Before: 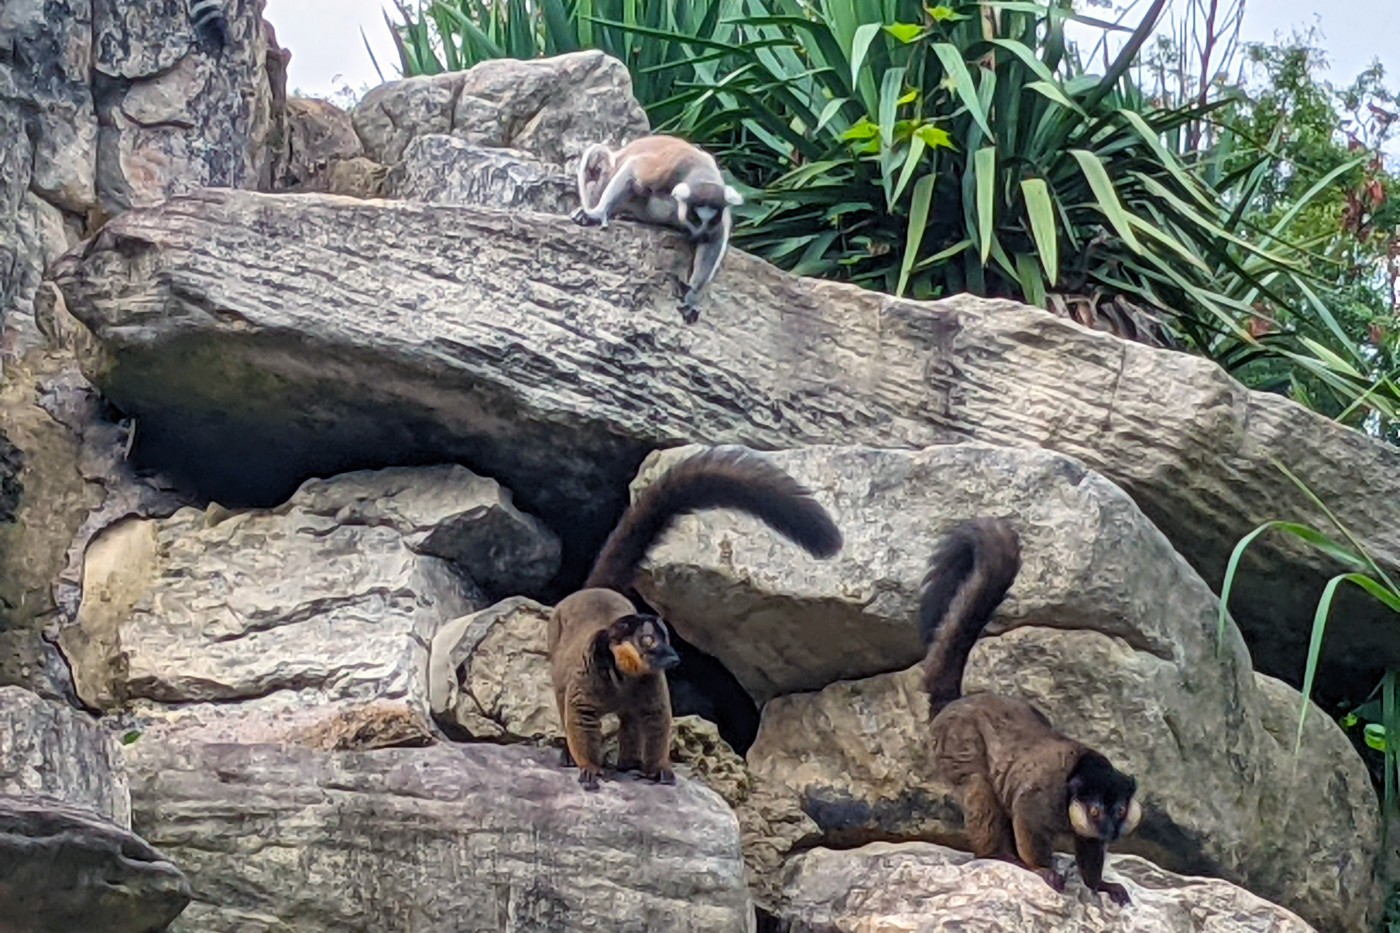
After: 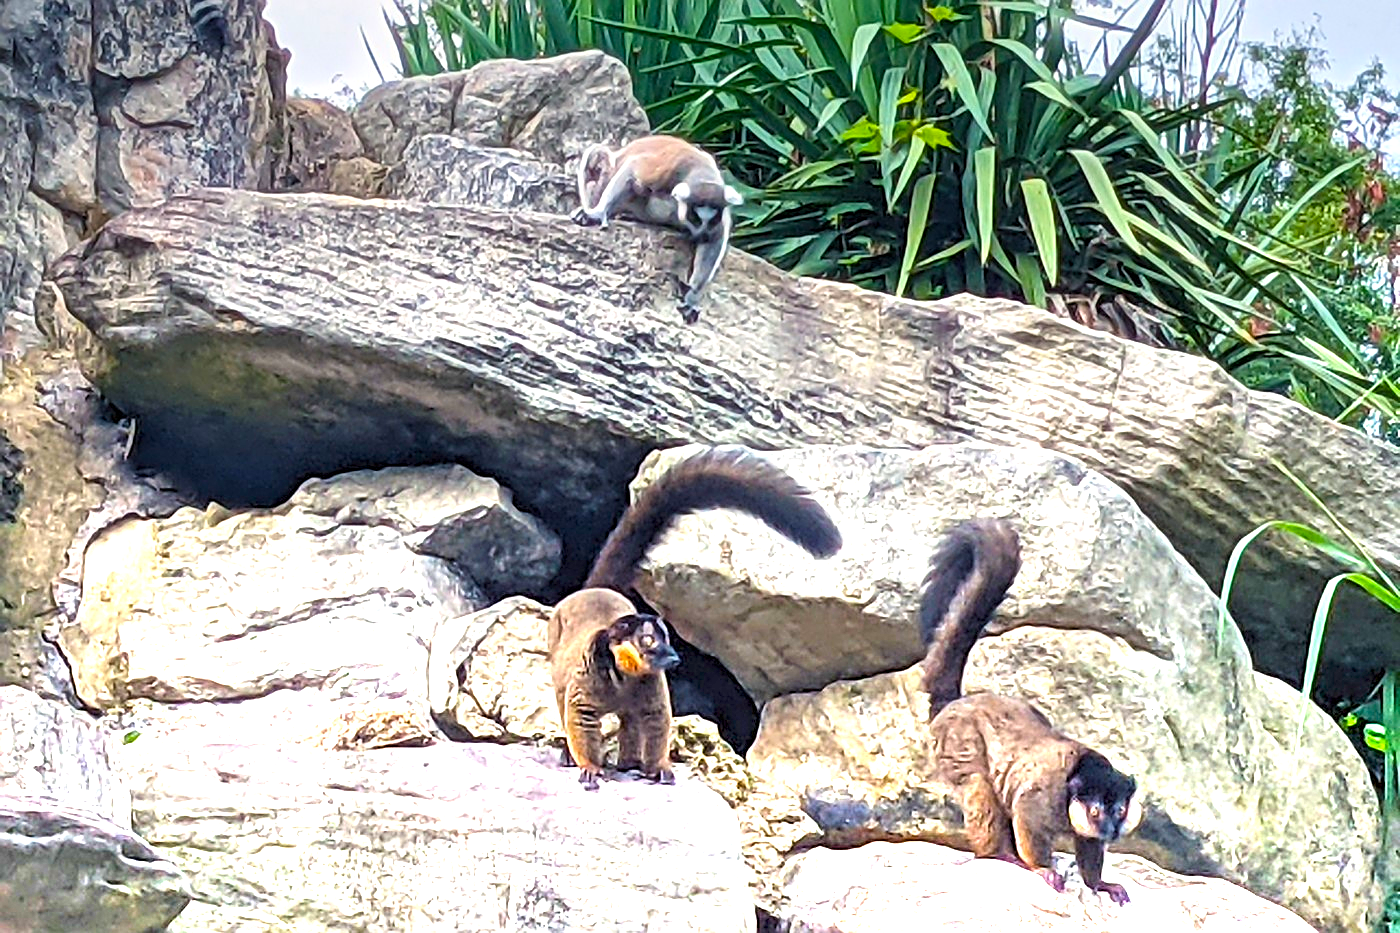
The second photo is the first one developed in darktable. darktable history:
sharpen: on, module defaults
graduated density: density -3.9 EV
color balance rgb: perceptual saturation grading › global saturation 25%, global vibrance 20%
